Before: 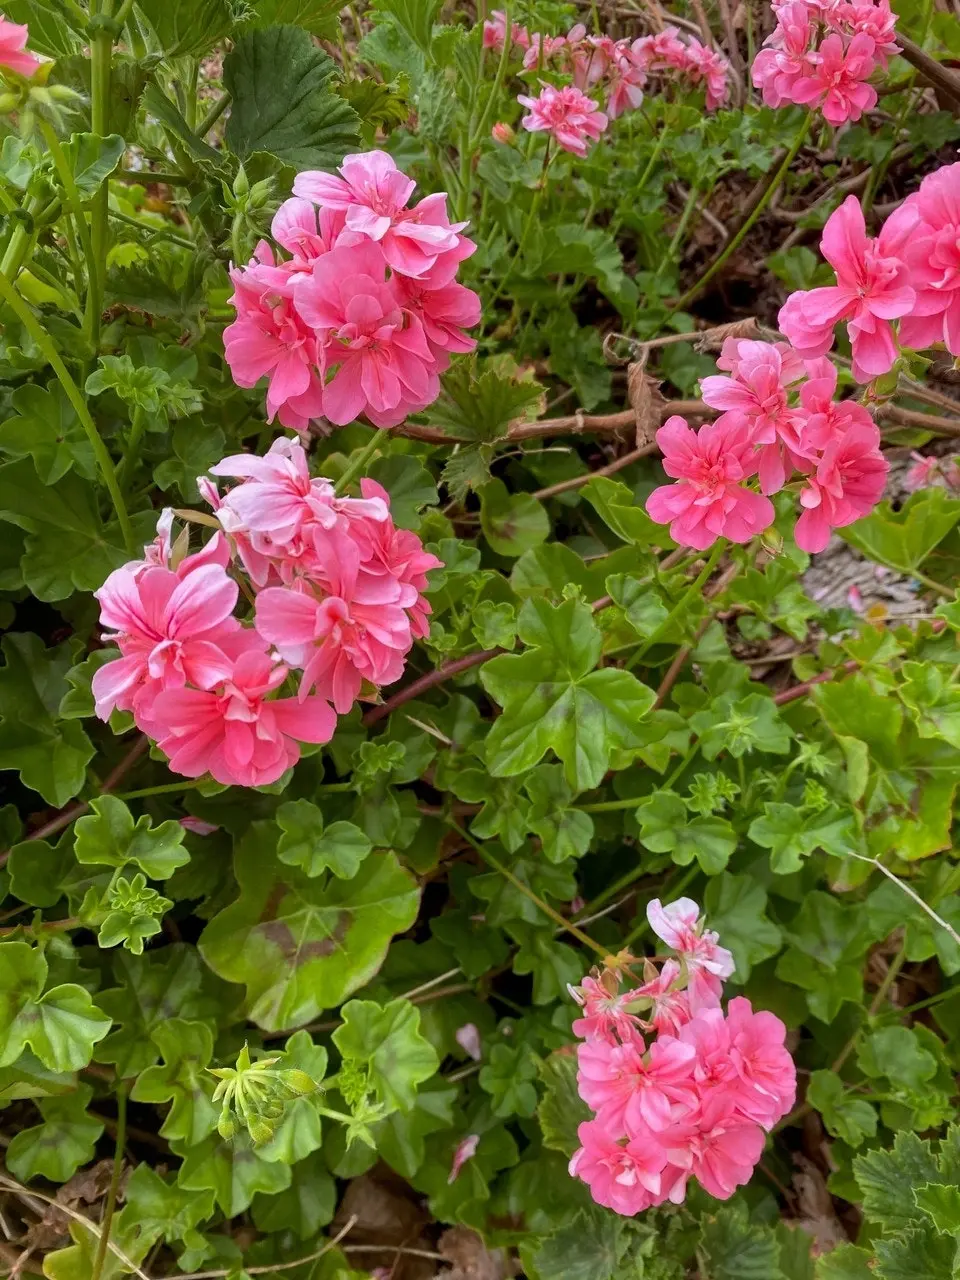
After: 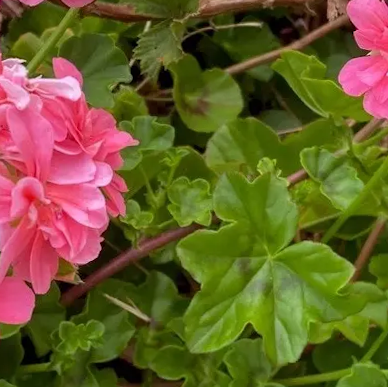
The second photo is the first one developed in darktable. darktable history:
rotate and perspective: rotation -1.42°, crop left 0.016, crop right 0.984, crop top 0.035, crop bottom 0.965
crop: left 31.751%, top 32.172%, right 27.8%, bottom 35.83%
